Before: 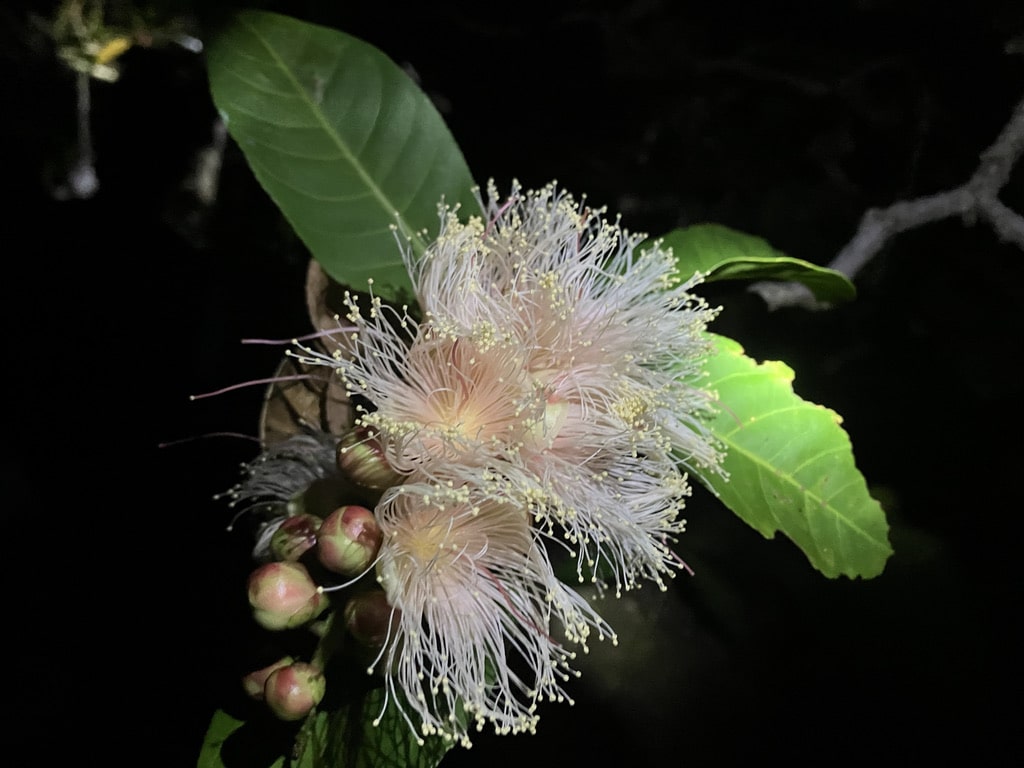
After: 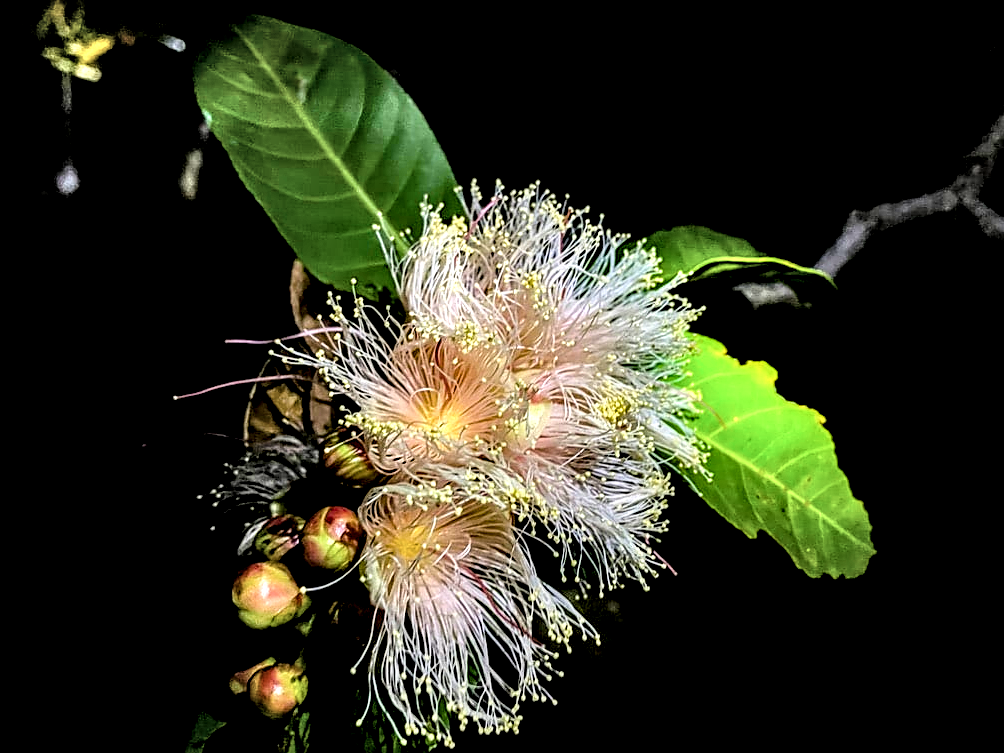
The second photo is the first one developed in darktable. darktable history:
crop: left 1.664%, right 0.28%, bottom 1.951%
filmic rgb: black relative exposure -7.75 EV, white relative exposure 4.45 EV, hardness 3.75, latitude 49.61%, contrast 1.101
local contrast: shadows 178%, detail 226%
sharpen: on, module defaults
color balance rgb: global offset › luminance -0.5%, perceptual saturation grading › global saturation 31.212%, global vibrance 50.341%
